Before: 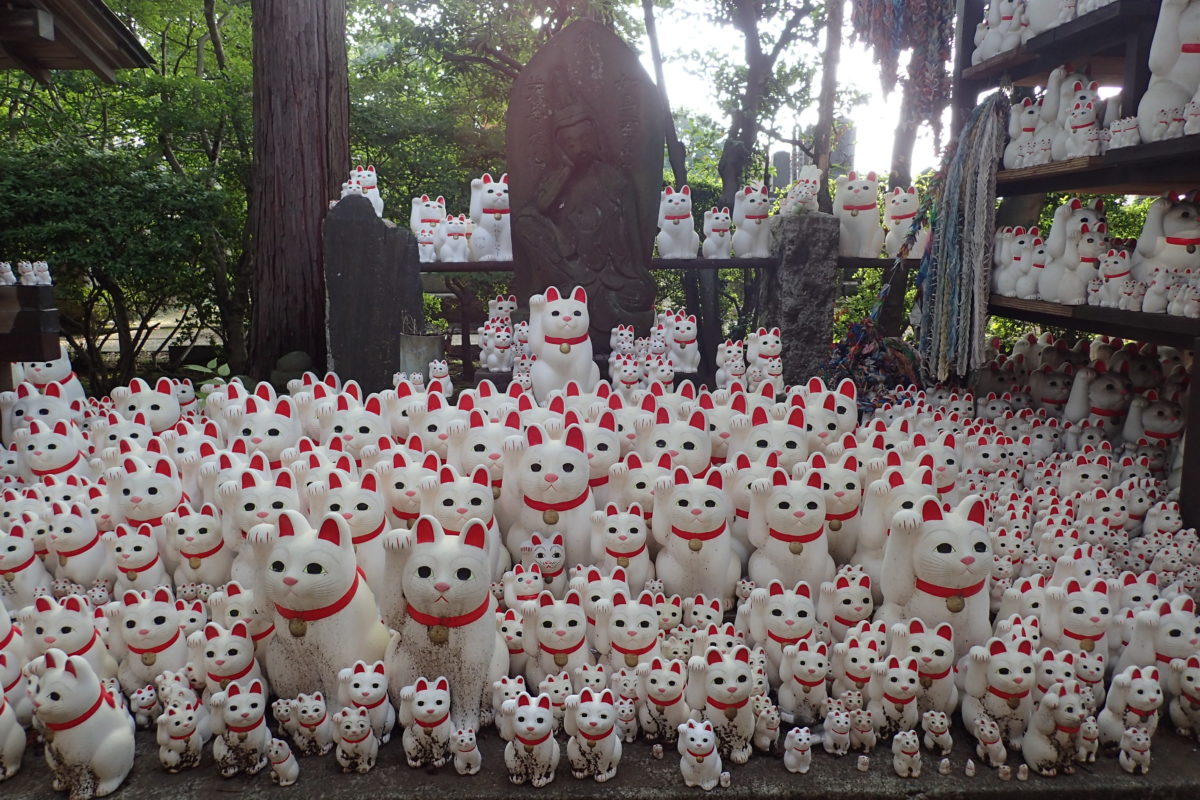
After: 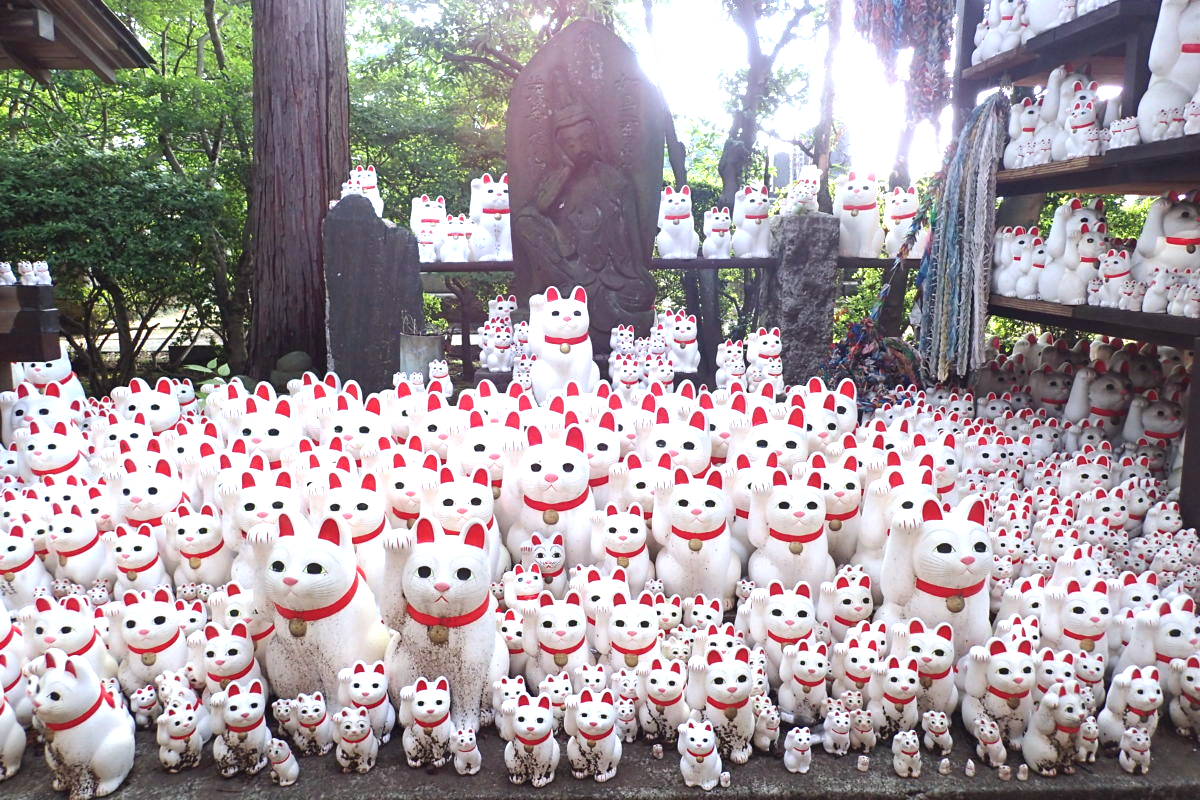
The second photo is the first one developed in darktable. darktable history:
color calibration: illuminant as shot in camera, x 0.358, y 0.373, temperature 4628.91 K
exposure: black level correction 0, exposure 1.45 EV, compensate exposure bias true, compensate highlight preservation false
